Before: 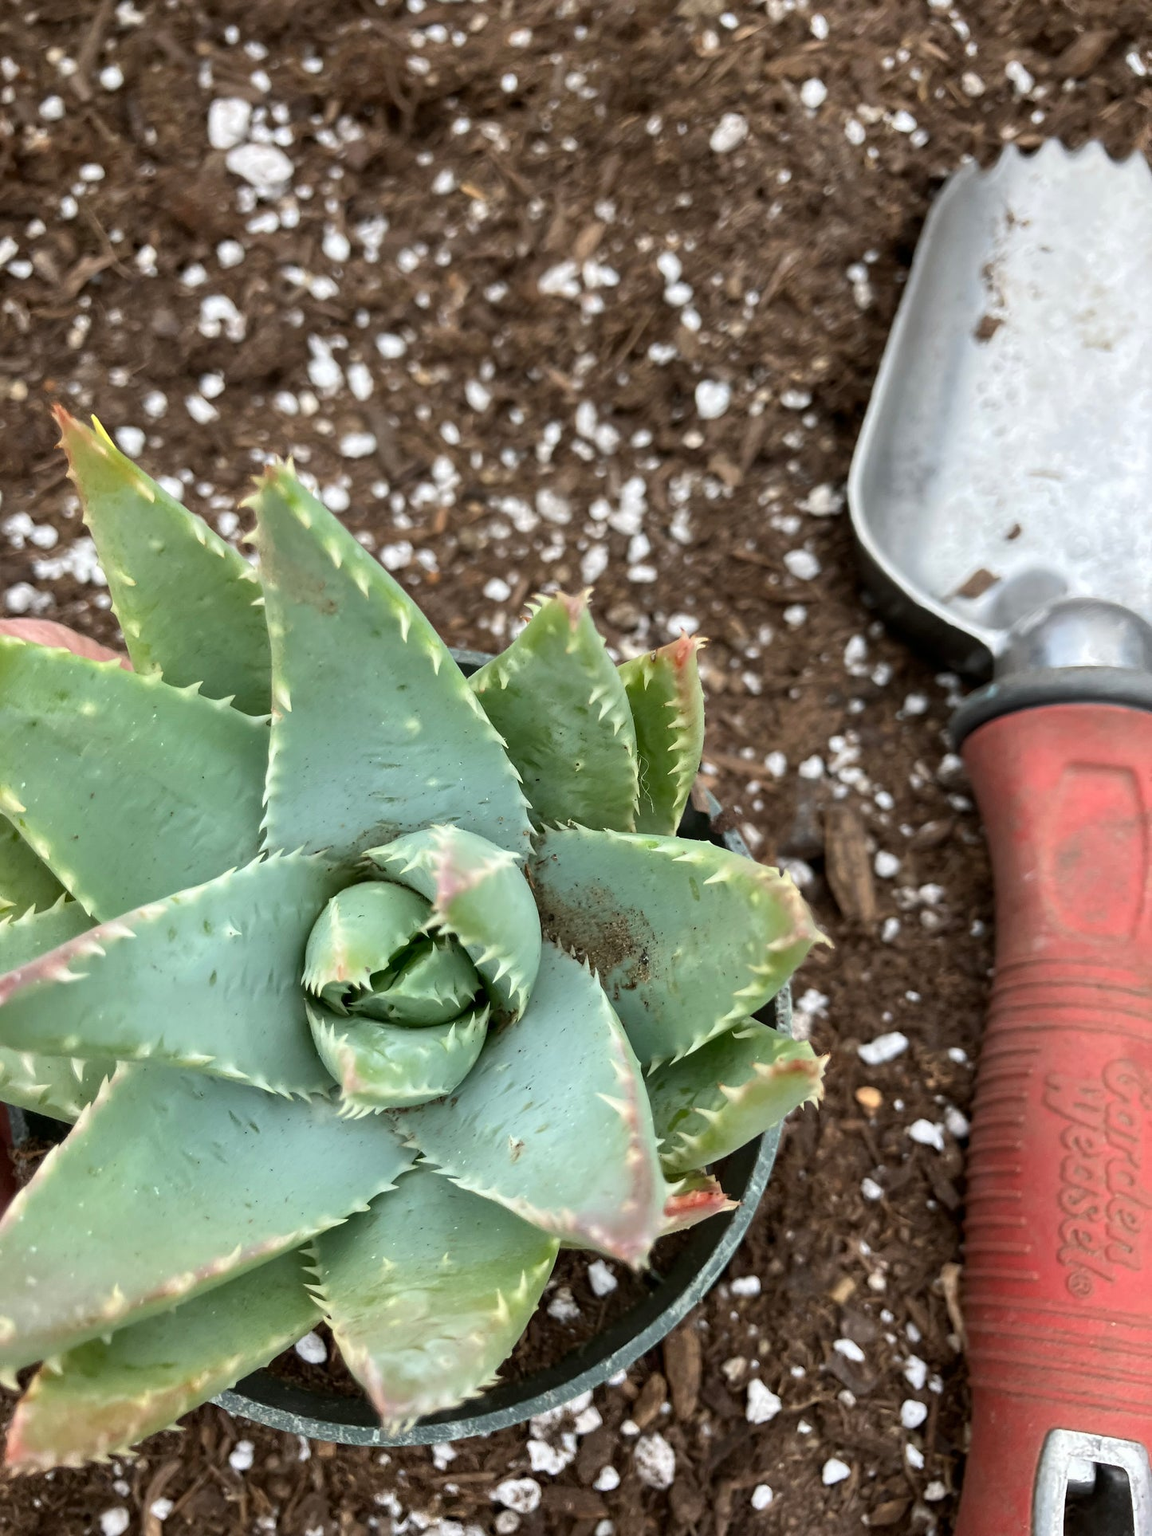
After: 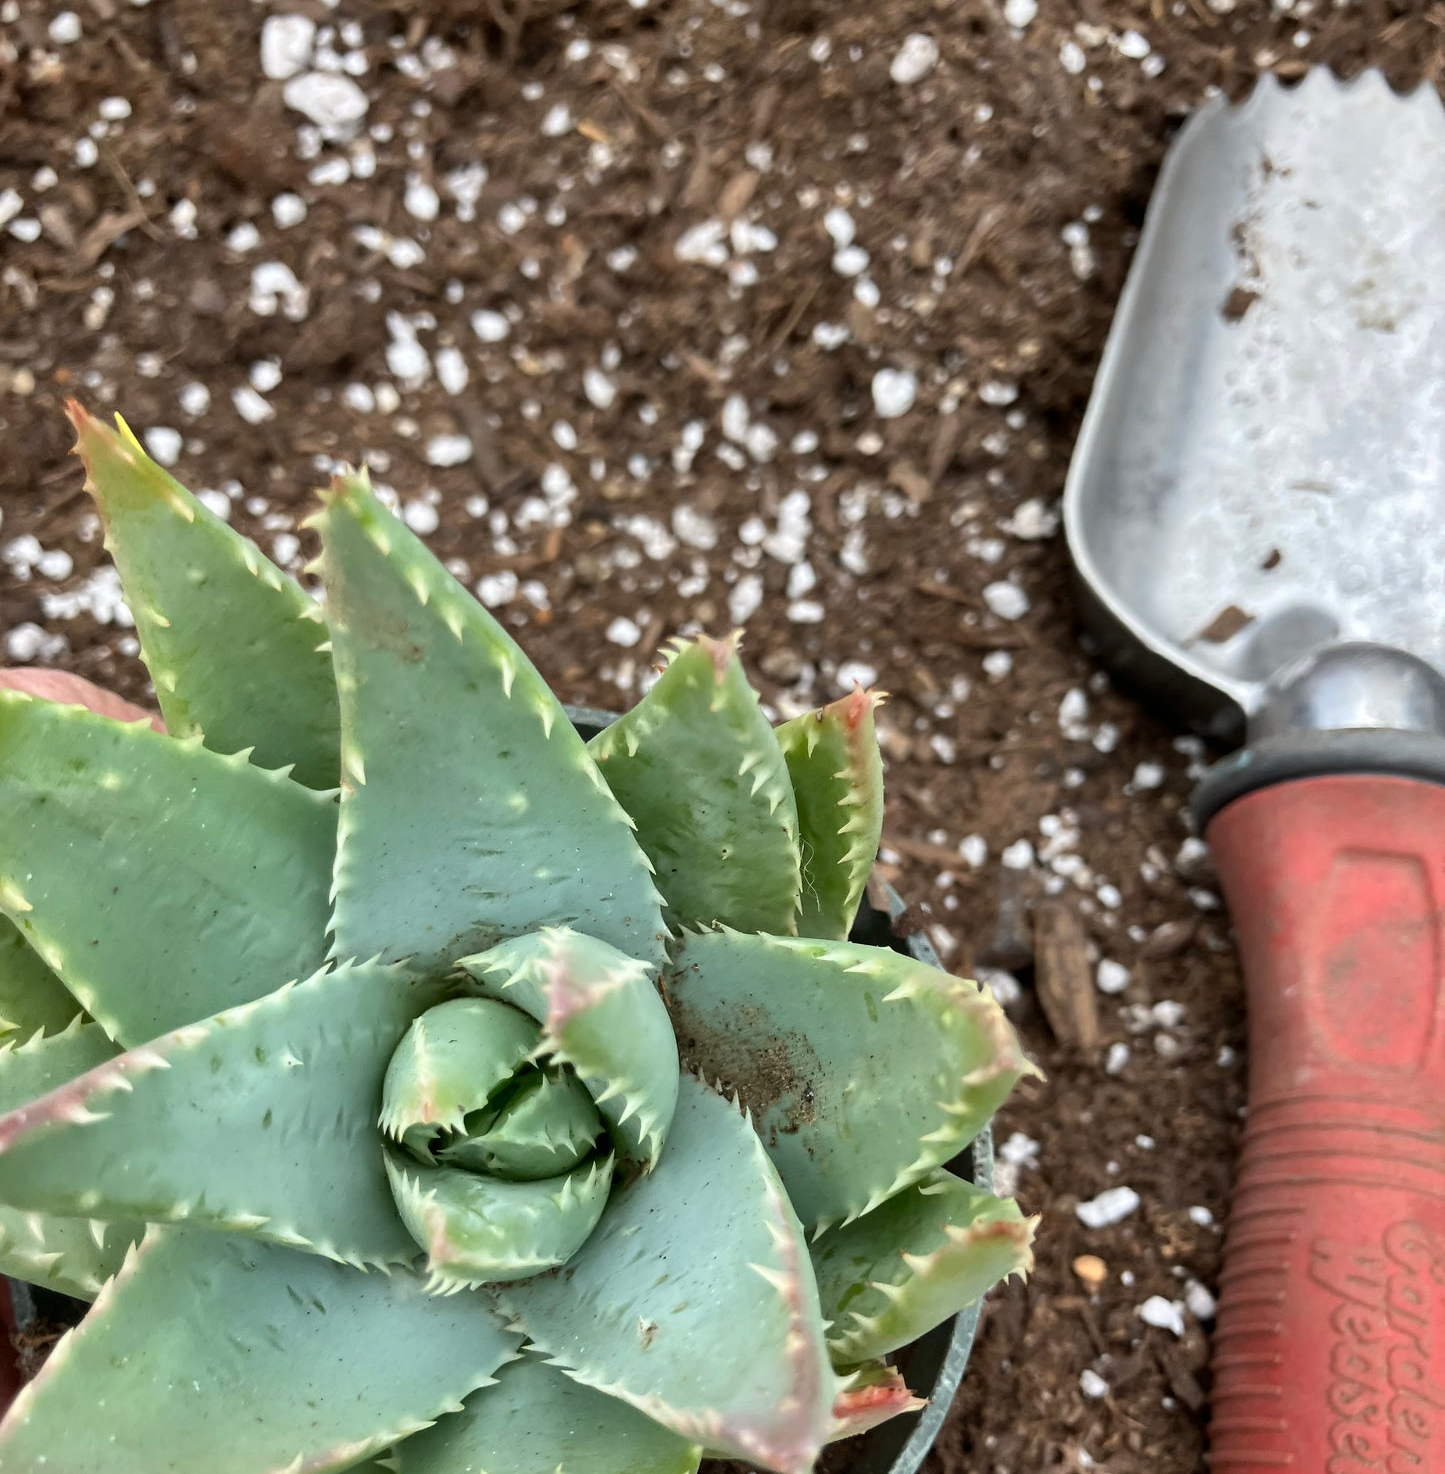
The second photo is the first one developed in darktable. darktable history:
crop: top 5.632%, bottom 17.856%
shadows and highlights: shadows 60.95, soften with gaussian
